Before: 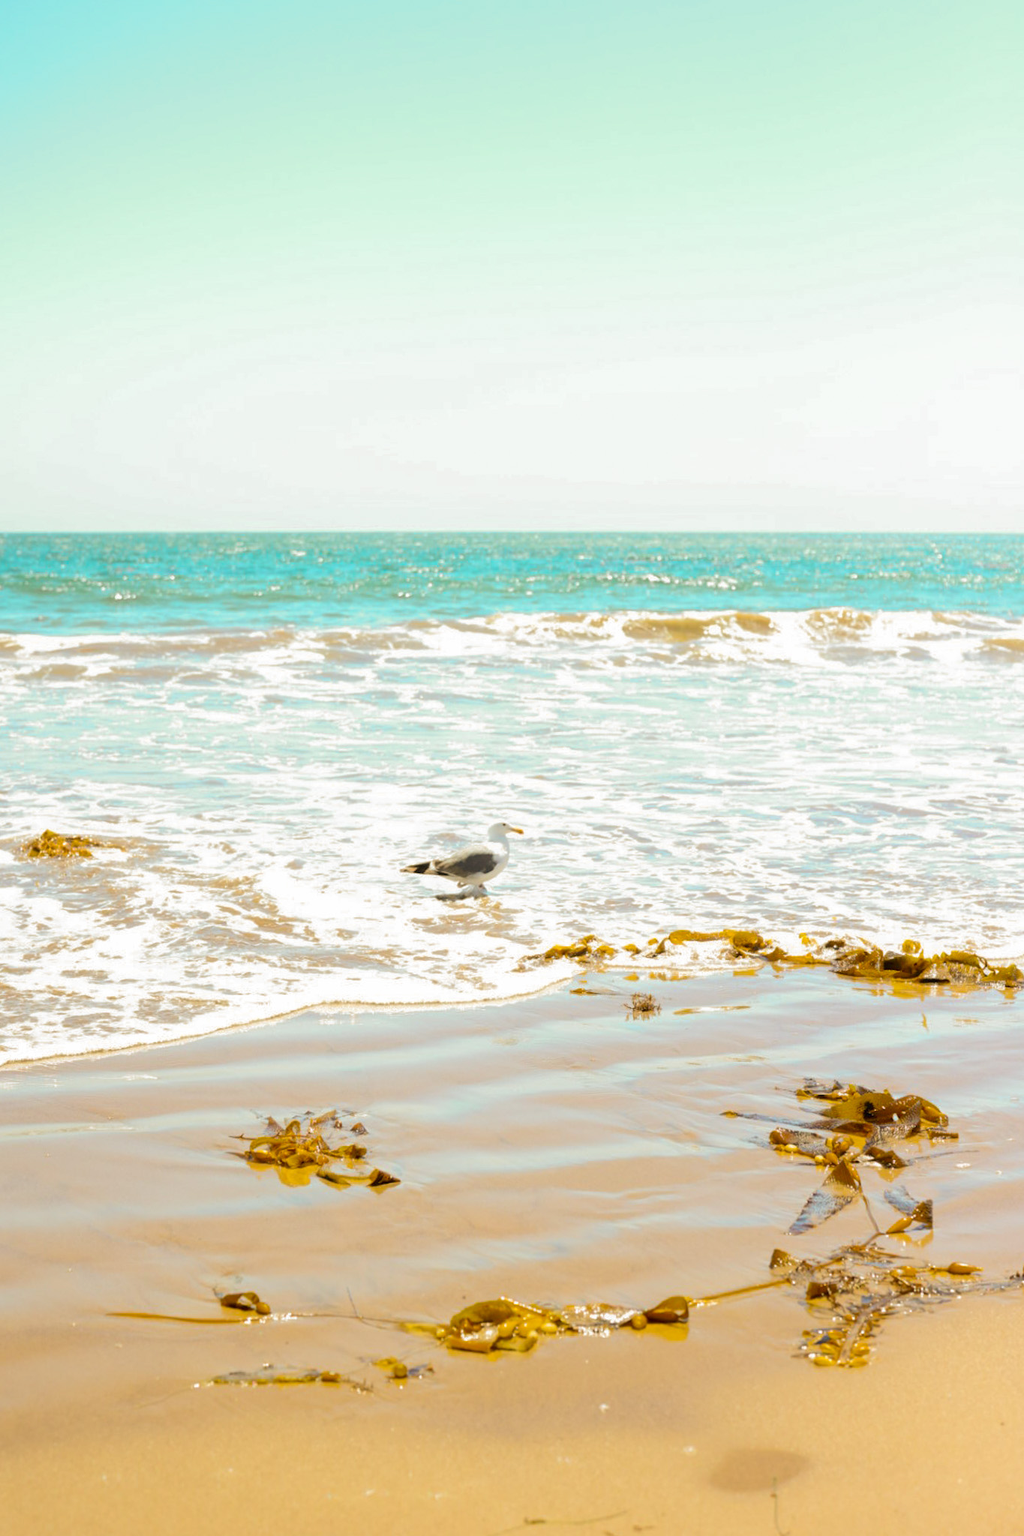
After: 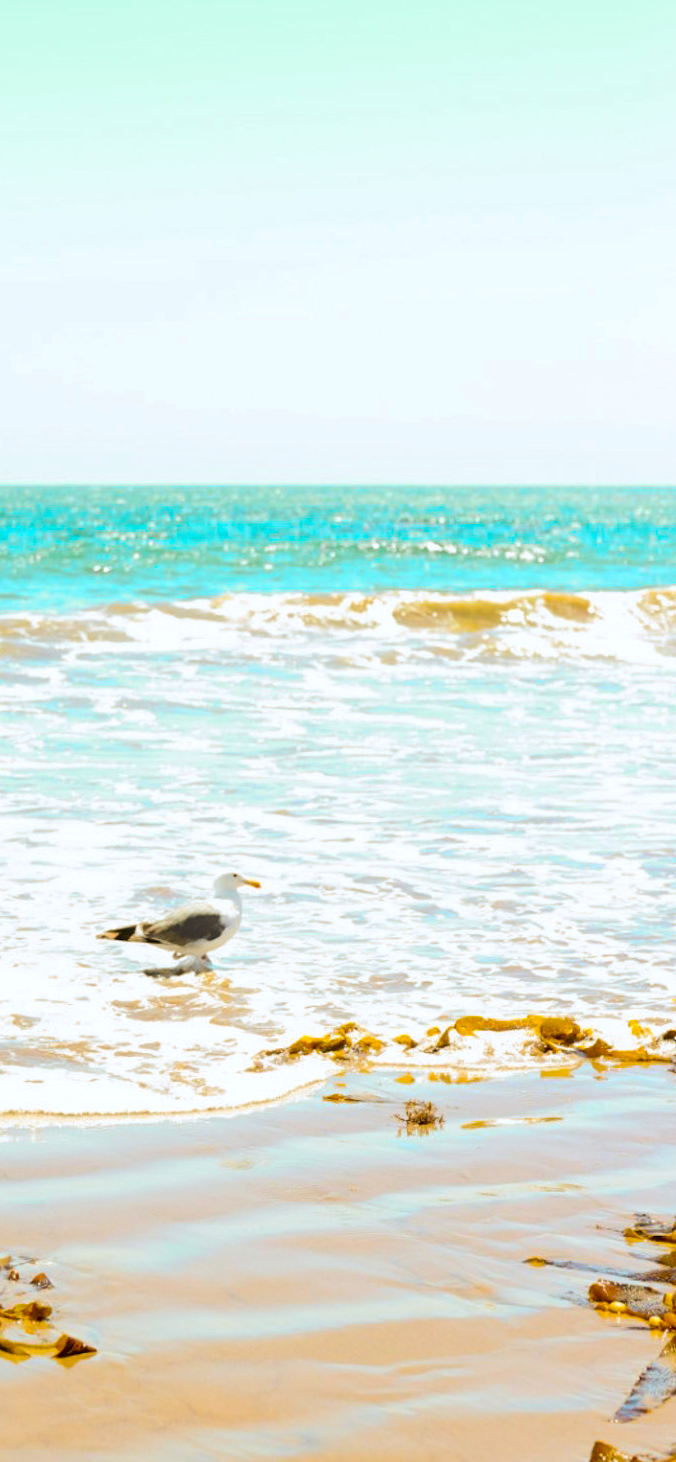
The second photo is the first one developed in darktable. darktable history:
white balance: red 0.983, blue 1.036
crop: left 32.075%, top 10.976%, right 18.355%, bottom 17.596%
contrast brightness saturation: contrast 0.16, saturation 0.32
